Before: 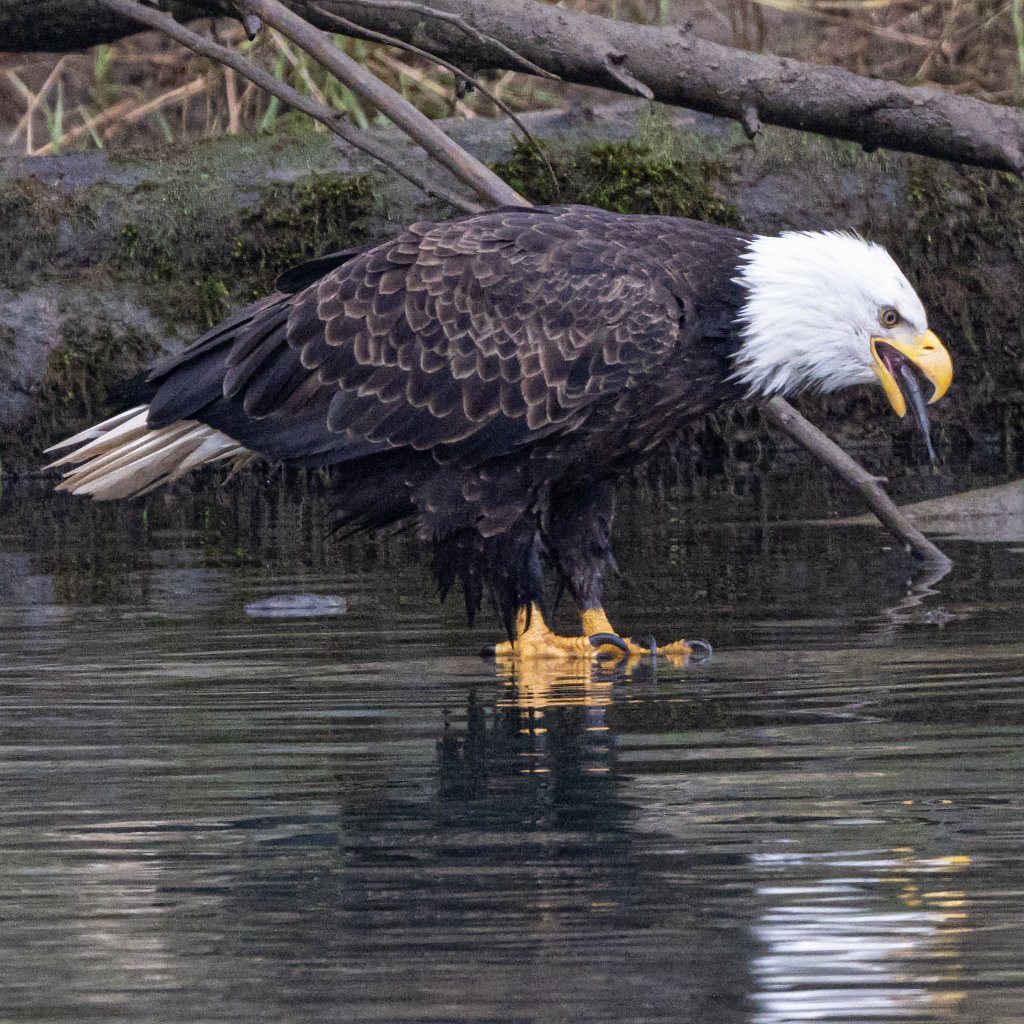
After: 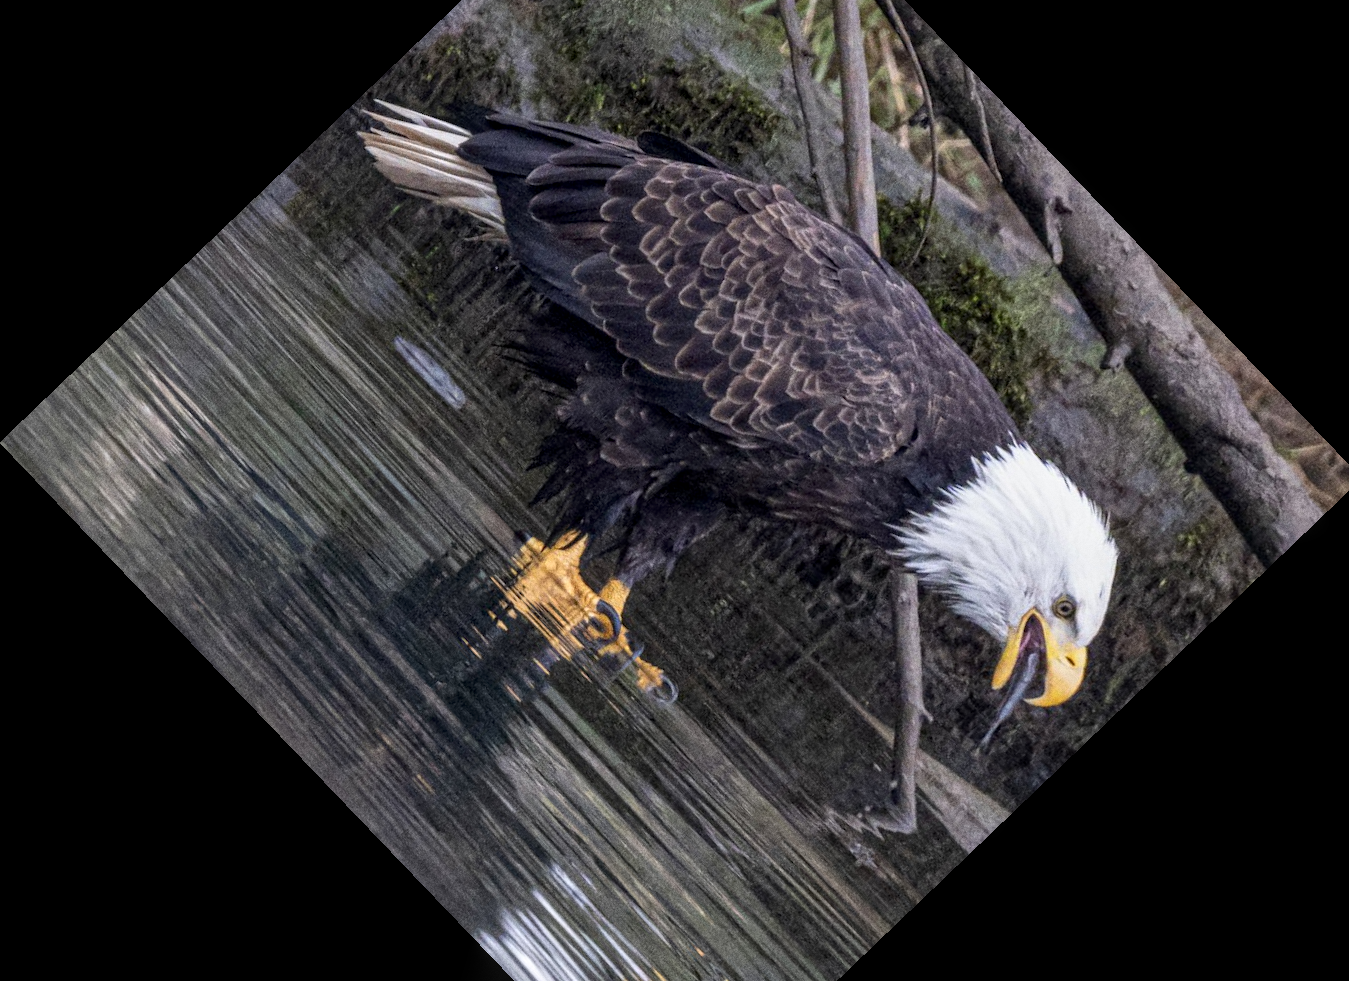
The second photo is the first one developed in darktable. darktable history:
crop and rotate: angle -46.26°, top 16.234%, right 0.912%, bottom 11.704%
grain: coarseness 0.47 ISO
local contrast: on, module defaults
rotate and perspective: rotation 0.062°, lens shift (vertical) 0.115, lens shift (horizontal) -0.133, crop left 0.047, crop right 0.94, crop top 0.061, crop bottom 0.94
